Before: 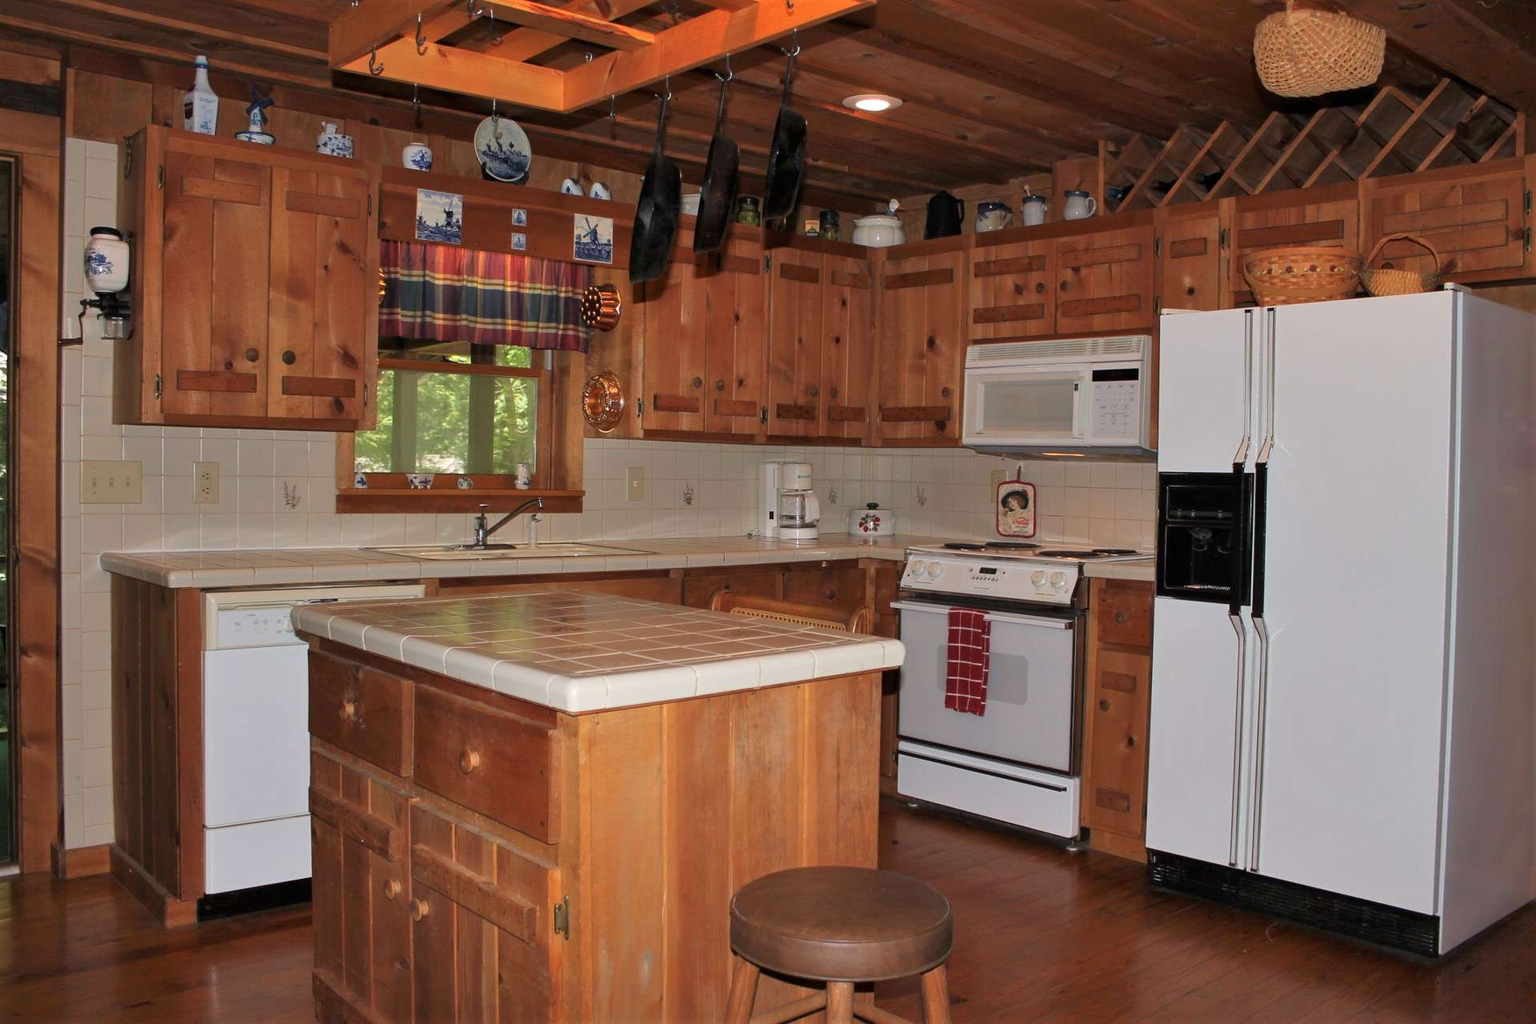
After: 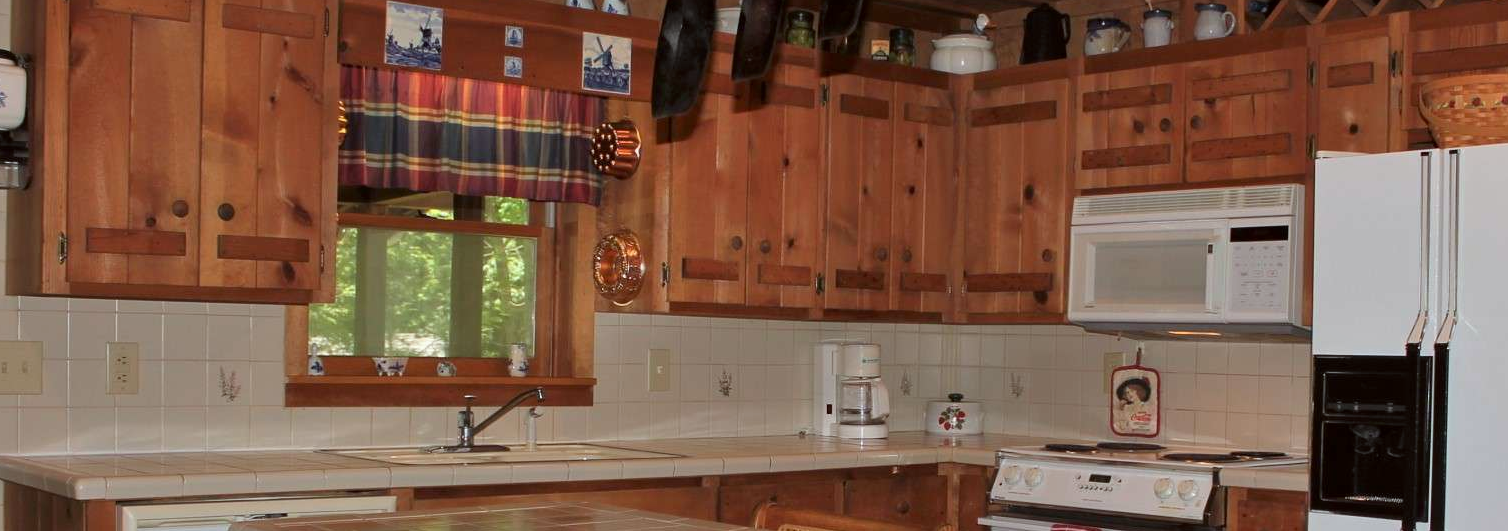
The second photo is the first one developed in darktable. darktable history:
tone equalizer: on, module defaults
crop: left 7.036%, top 18.398%, right 14.379%, bottom 40.043%
color correction: highlights a* -2.73, highlights b* -2.09, shadows a* 2.41, shadows b* 2.73
